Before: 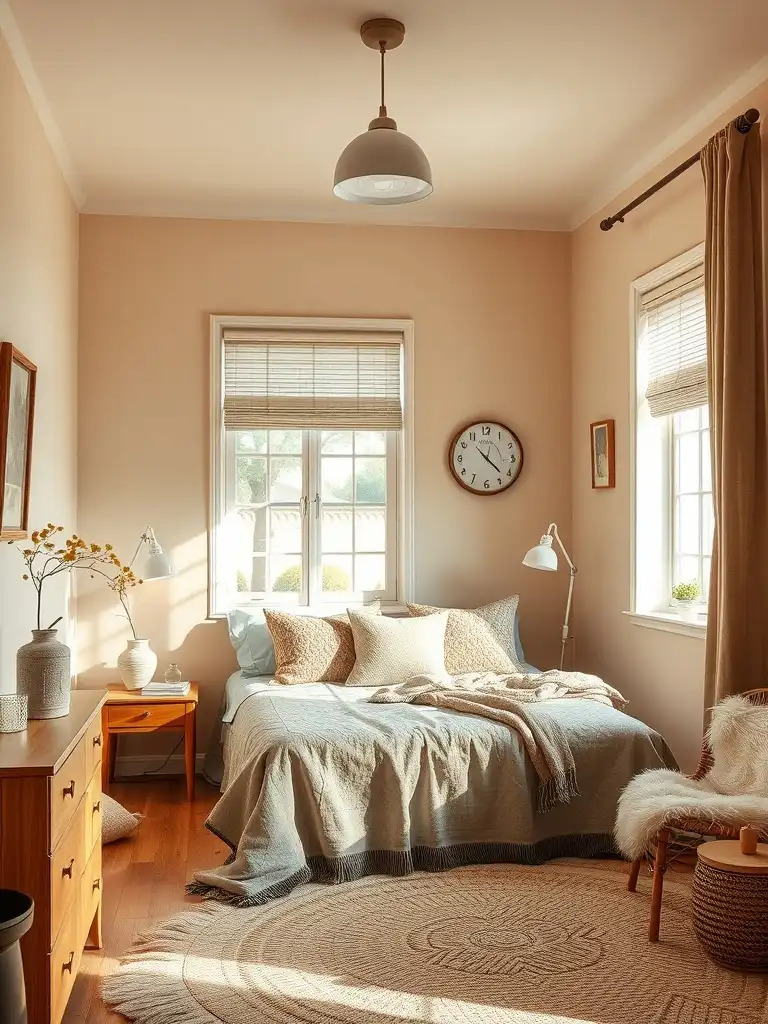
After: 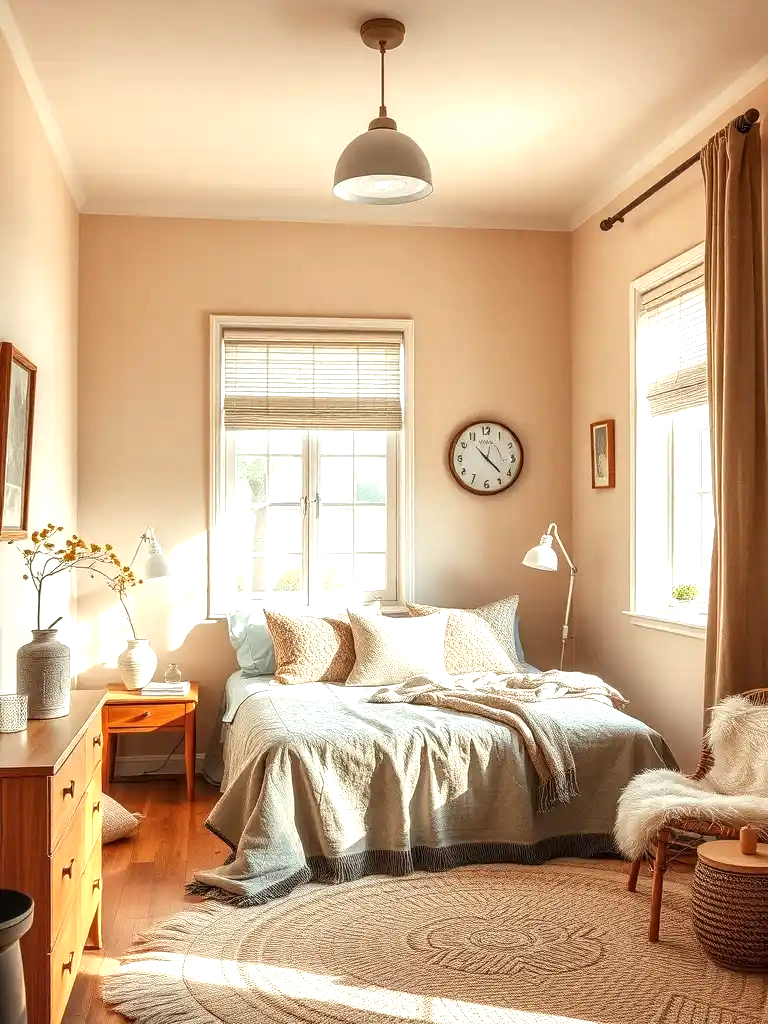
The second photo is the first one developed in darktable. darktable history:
exposure: exposure 0.63 EV, compensate exposure bias true, compensate highlight preservation false
local contrast: on, module defaults
tone equalizer: edges refinement/feathering 500, mask exposure compensation -1.57 EV, preserve details no
